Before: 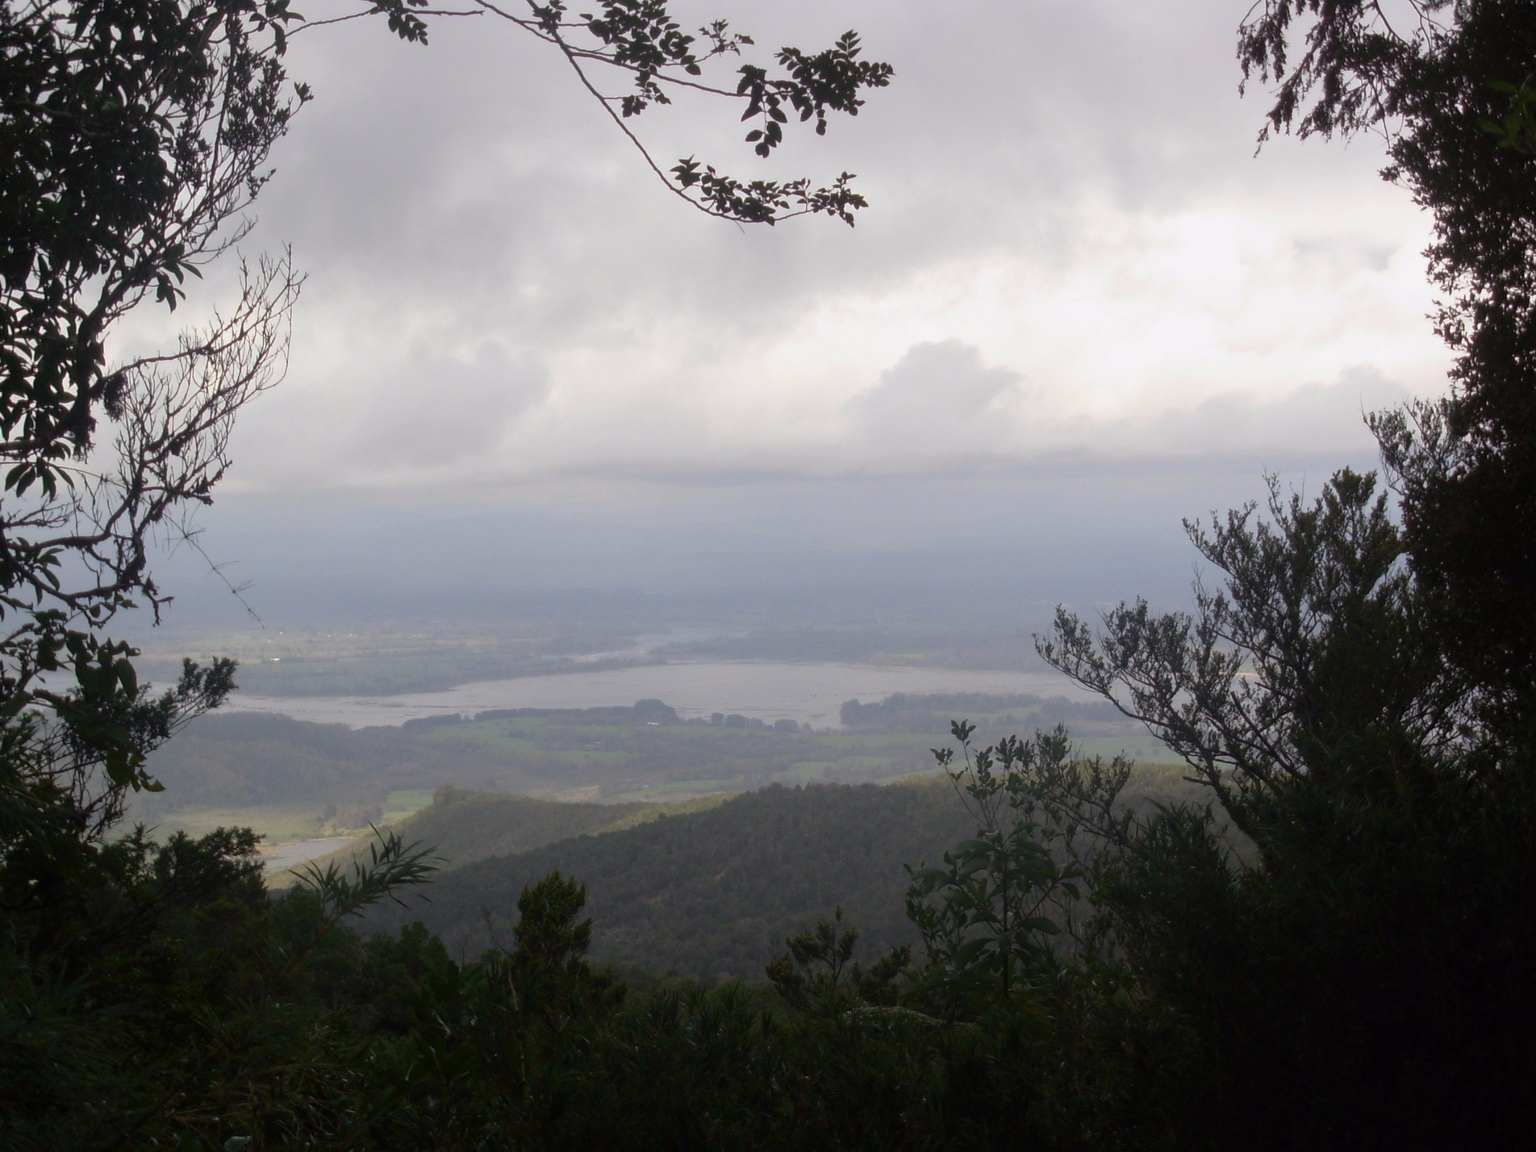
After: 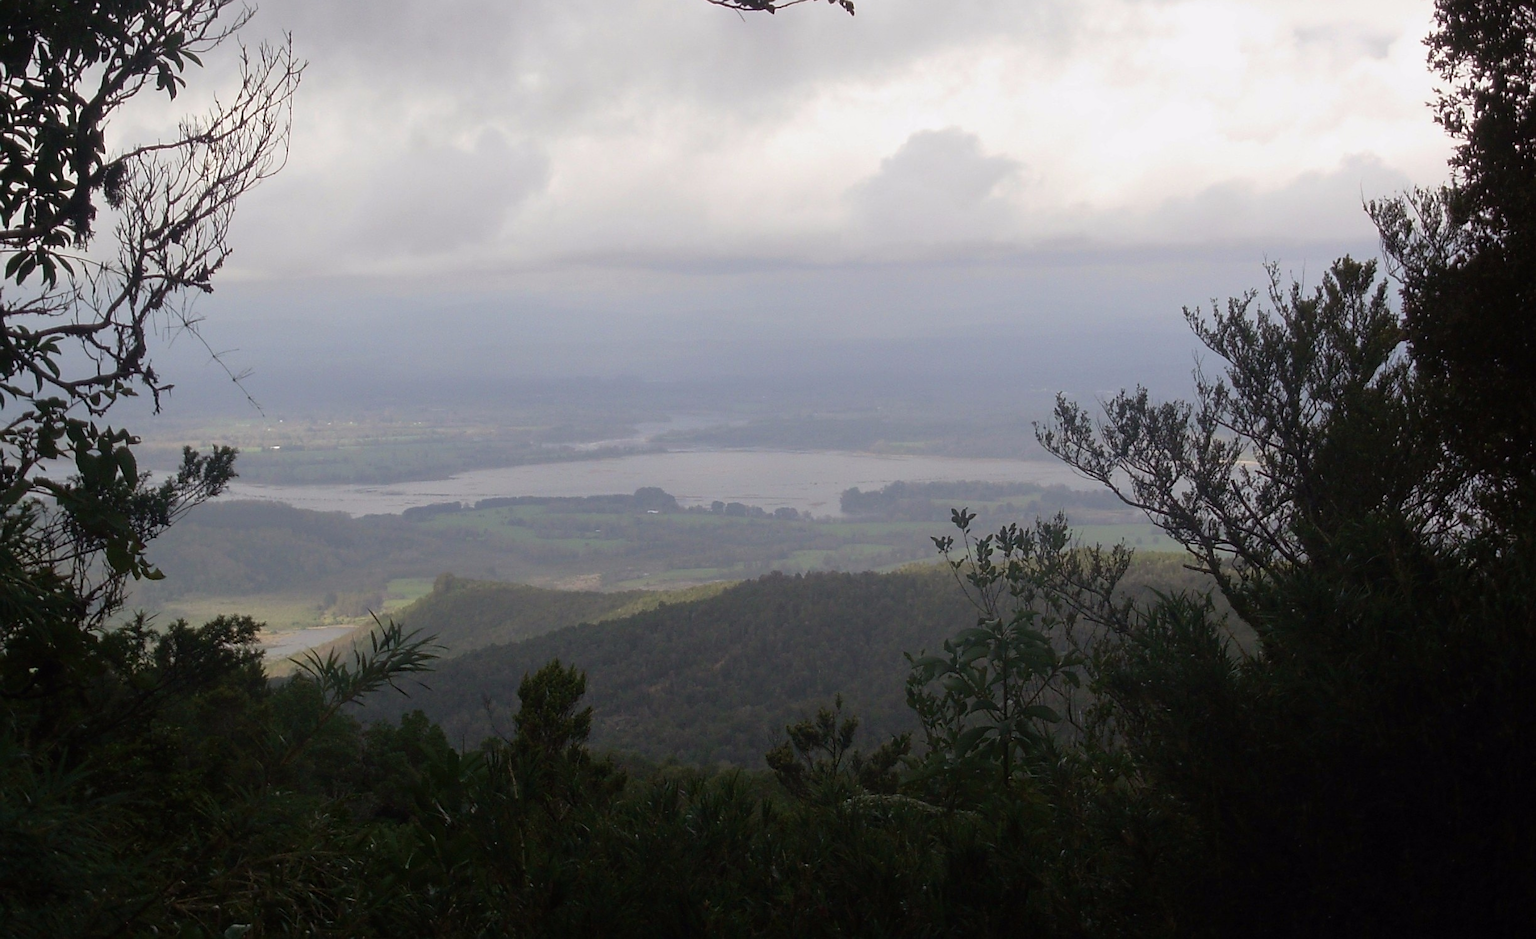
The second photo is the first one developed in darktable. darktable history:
color correction: highlights b* 0.006, saturation 0.781
crop and rotate: top 18.439%
velvia: on, module defaults
sharpen: on, module defaults
